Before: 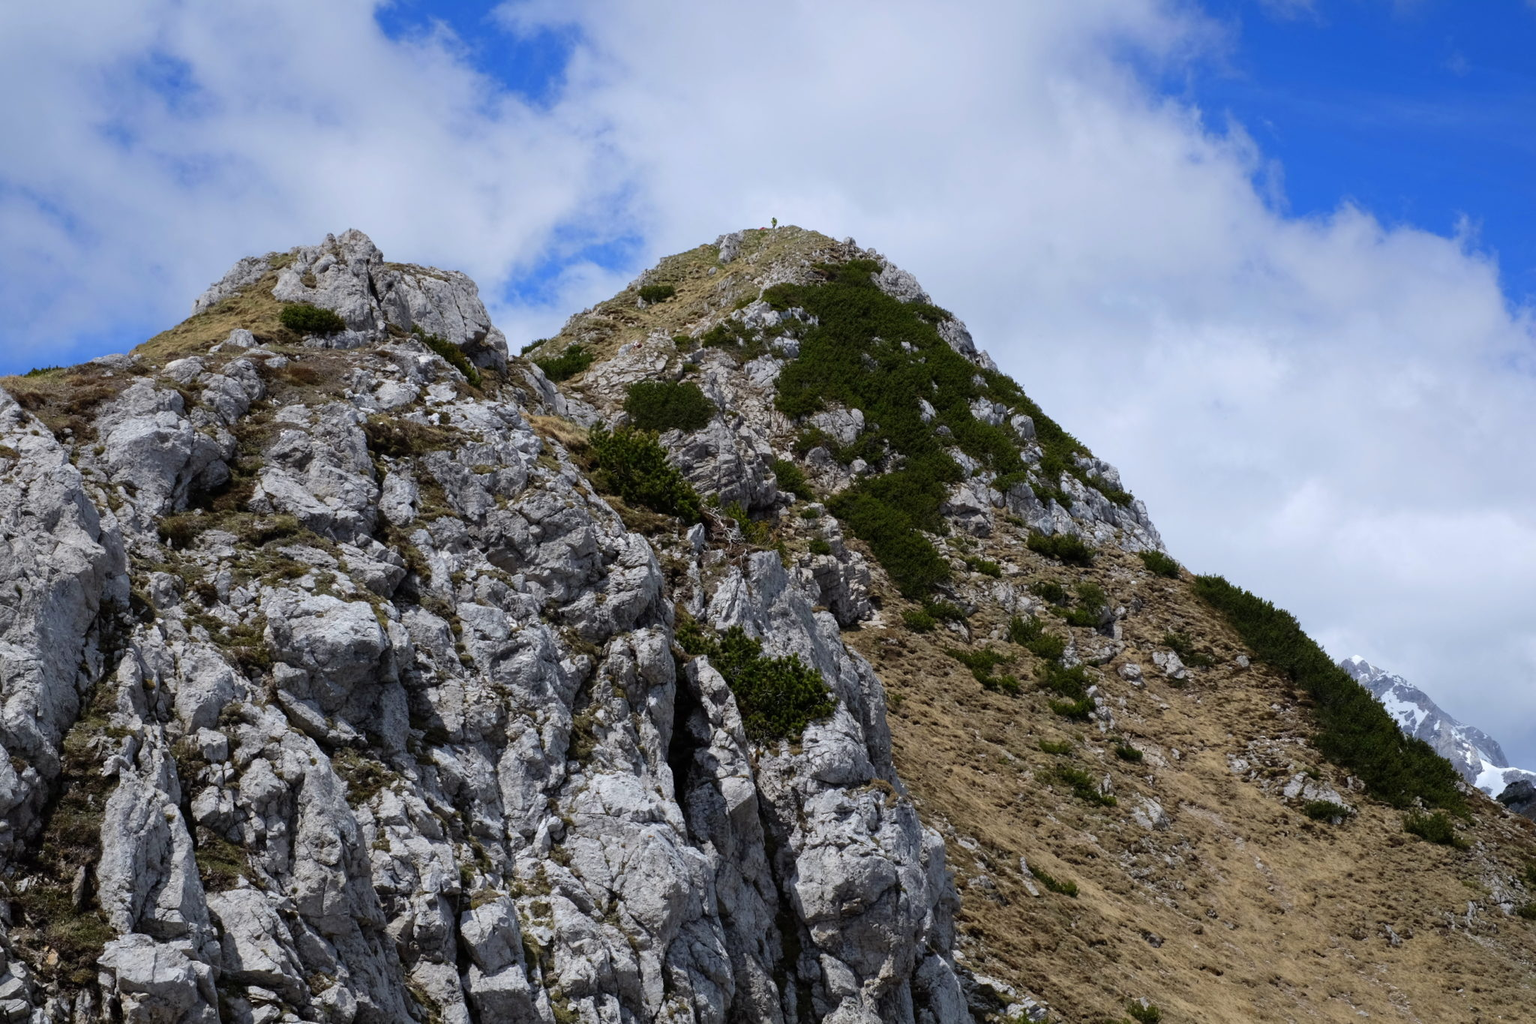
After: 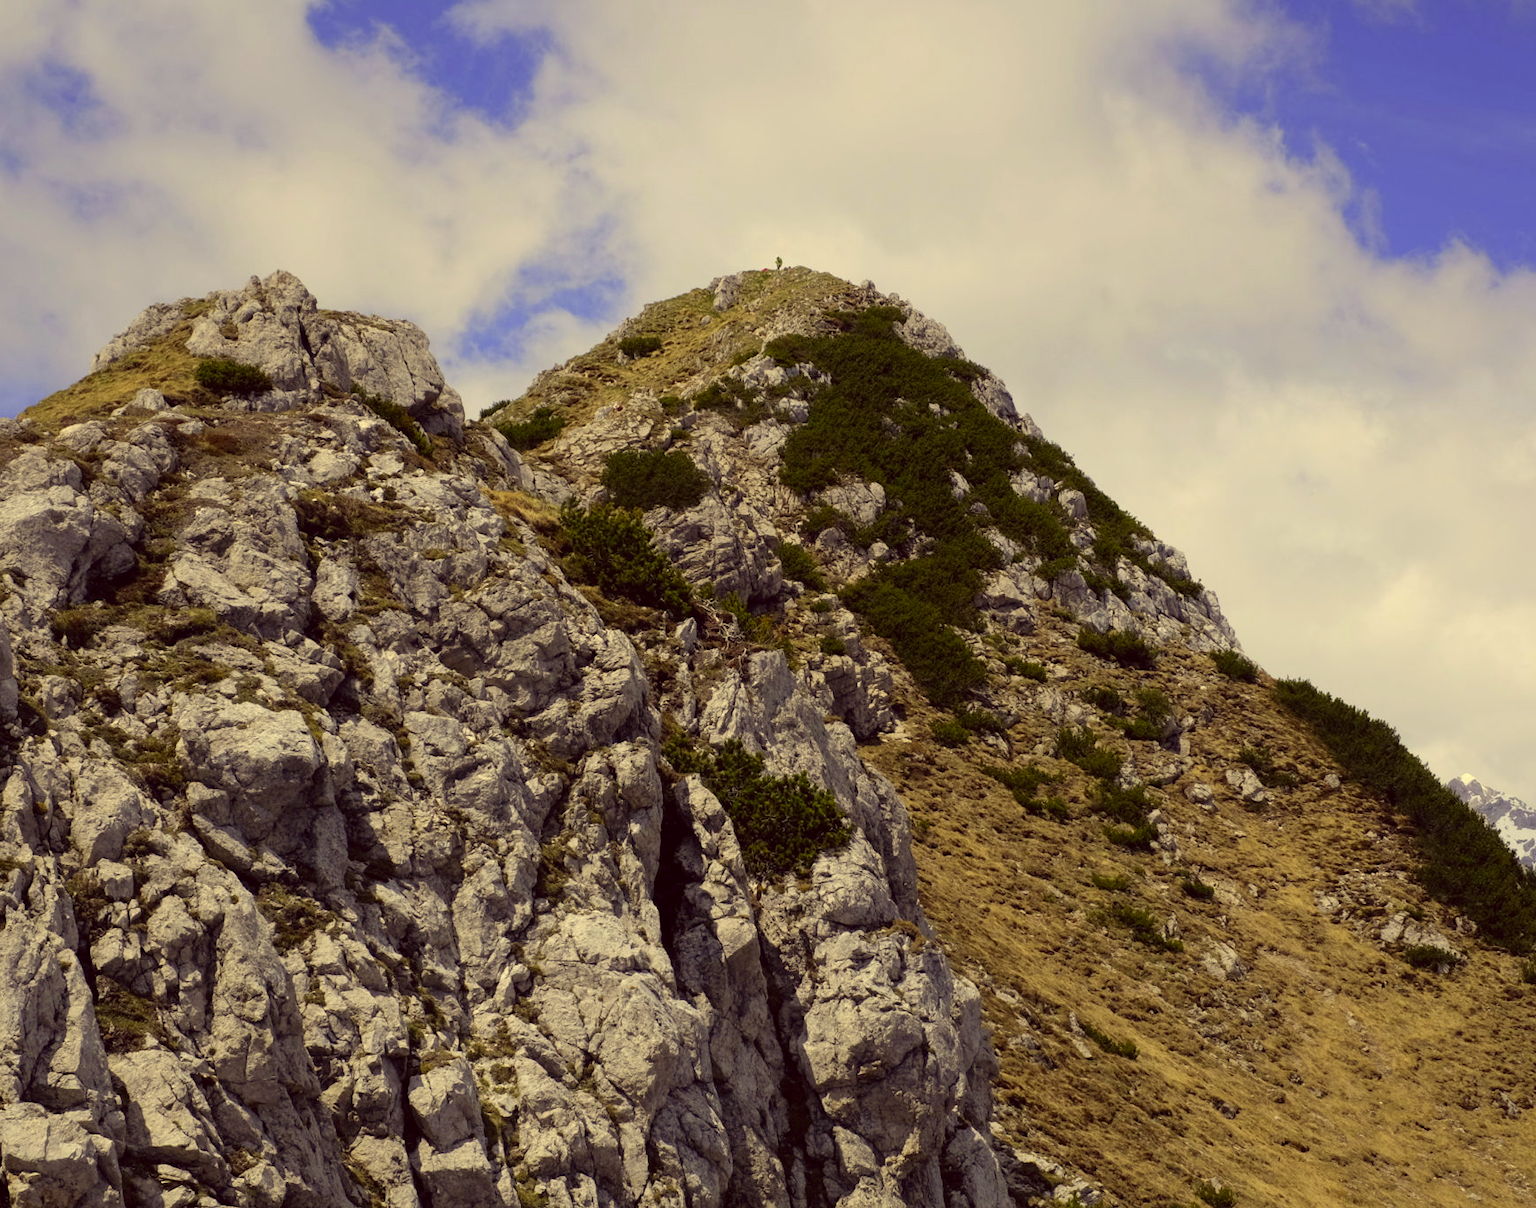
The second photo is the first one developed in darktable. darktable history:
color correction: highlights a* -0.479, highlights b* 39.84, shadows a* 9.83, shadows b* -0.91
crop: left 7.5%, right 7.818%
